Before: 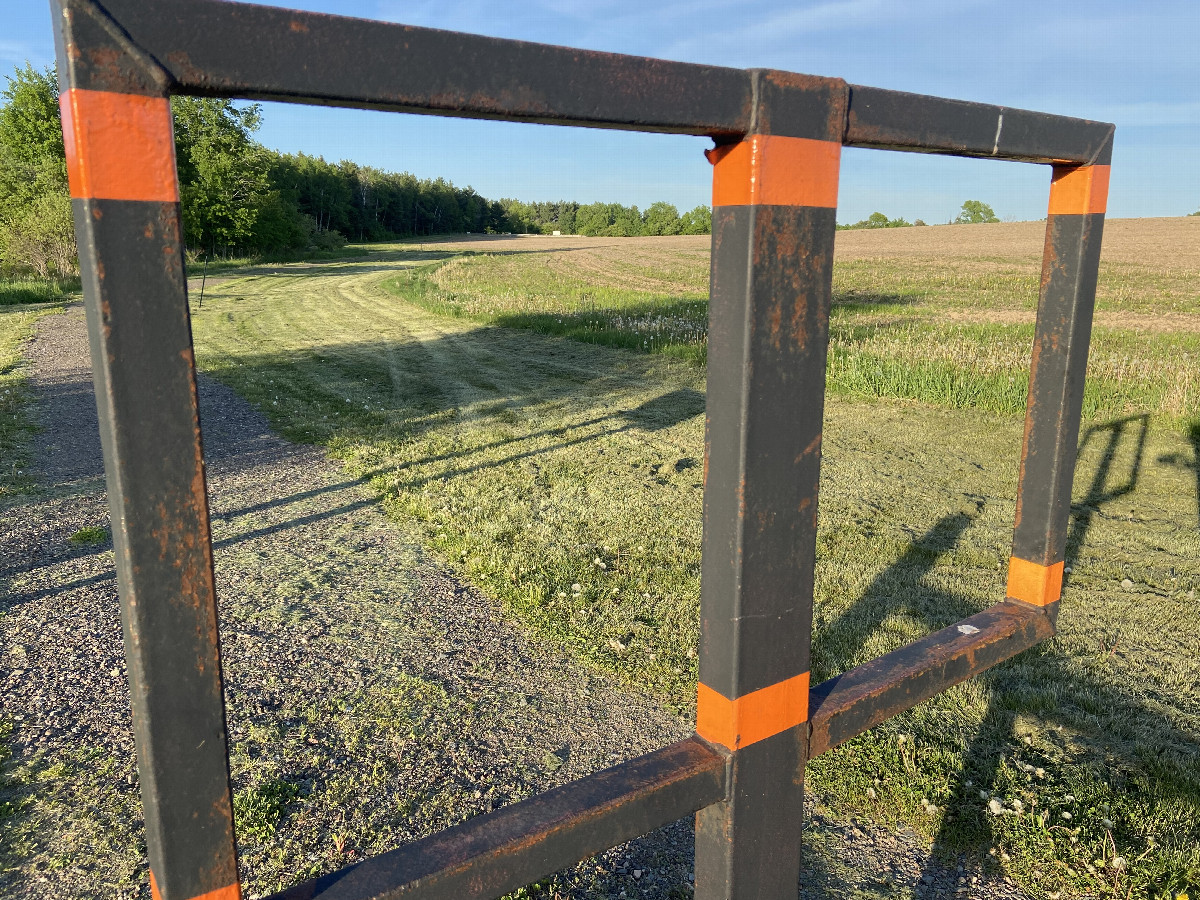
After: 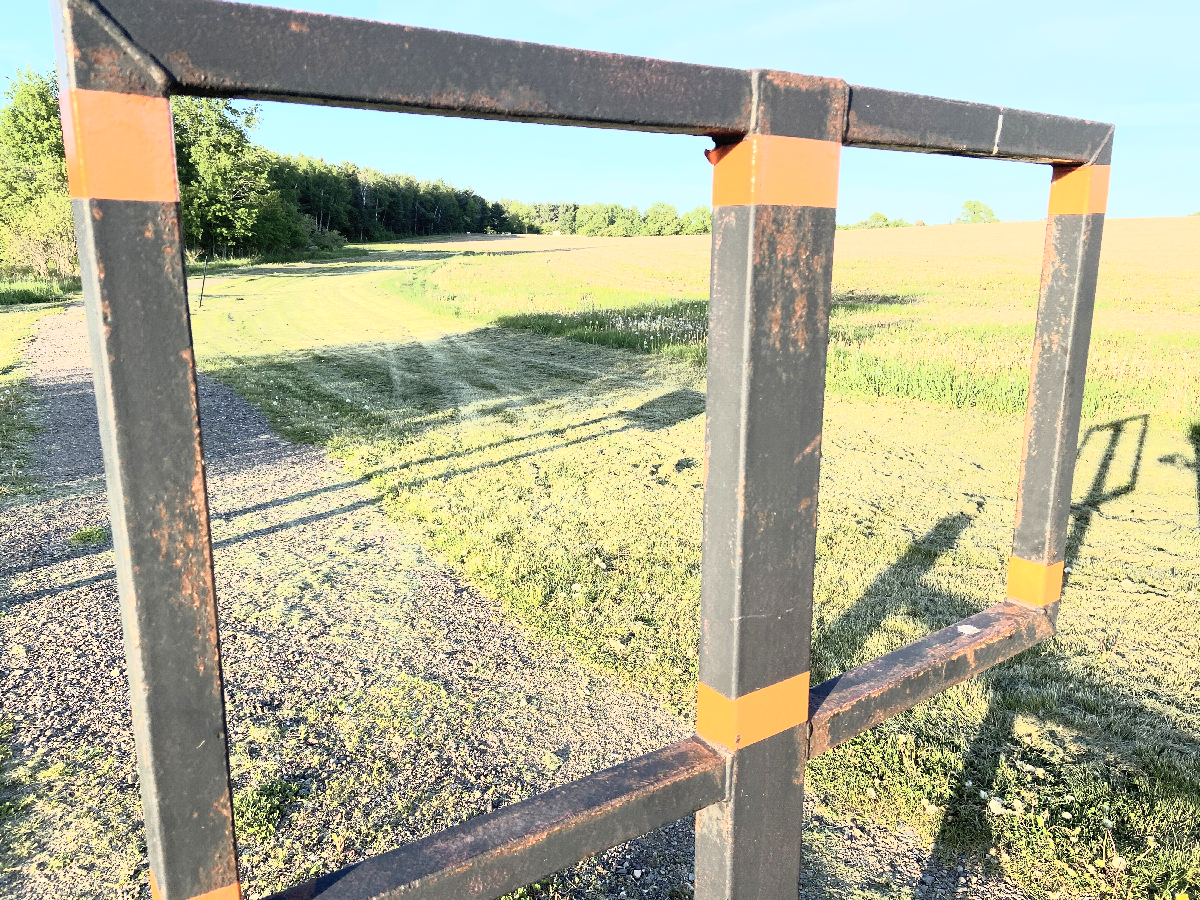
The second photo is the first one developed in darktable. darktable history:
tone curve: curves: ch0 [(0, 0) (0.003, 0.005) (0.011, 0.018) (0.025, 0.041) (0.044, 0.072) (0.069, 0.113) (0.1, 0.163) (0.136, 0.221) (0.177, 0.289) (0.224, 0.366) (0.277, 0.452) (0.335, 0.546) (0.399, 0.65) (0.468, 0.763) (0.543, 0.885) (0.623, 0.93) (0.709, 0.946) (0.801, 0.963) (0.898, 0.981) (1, 1)], color space Lab, independent channels, preserve colors none
contrast brightness saturation: contrast 0.1, brightness 0.029, saturation 0.091
